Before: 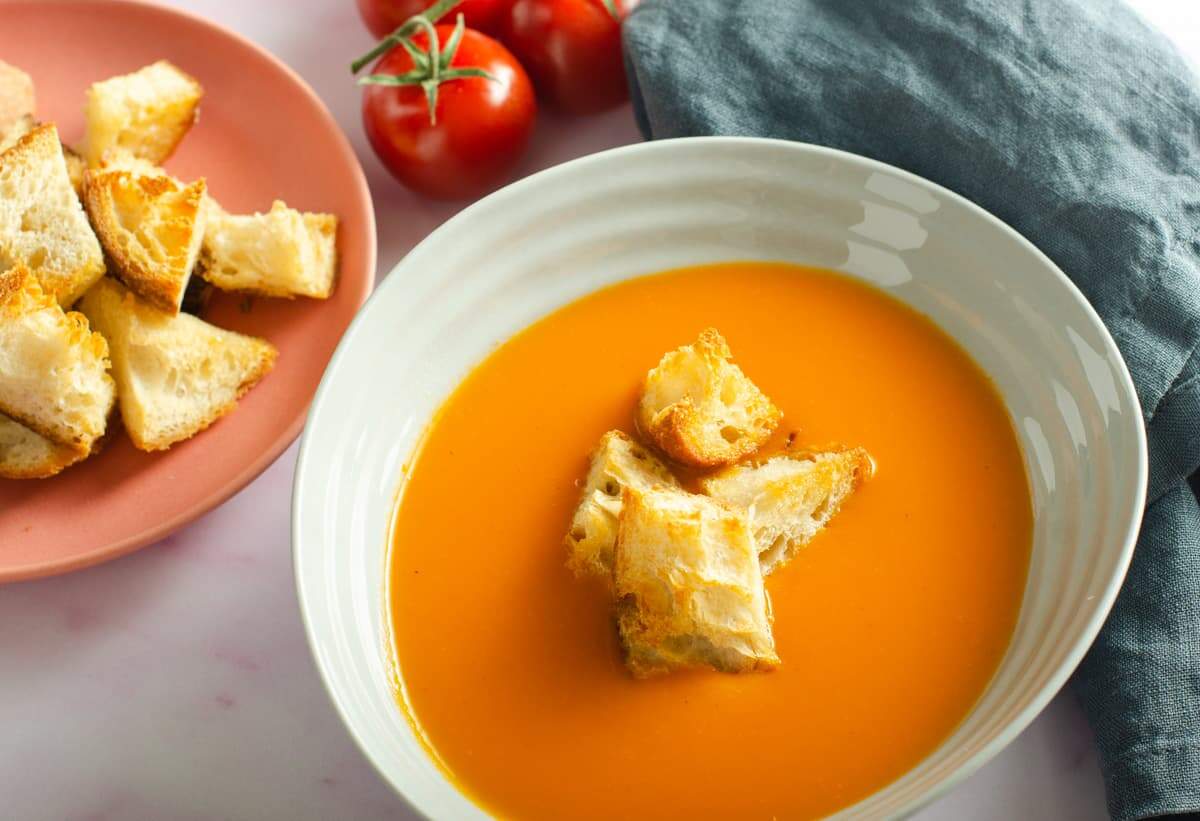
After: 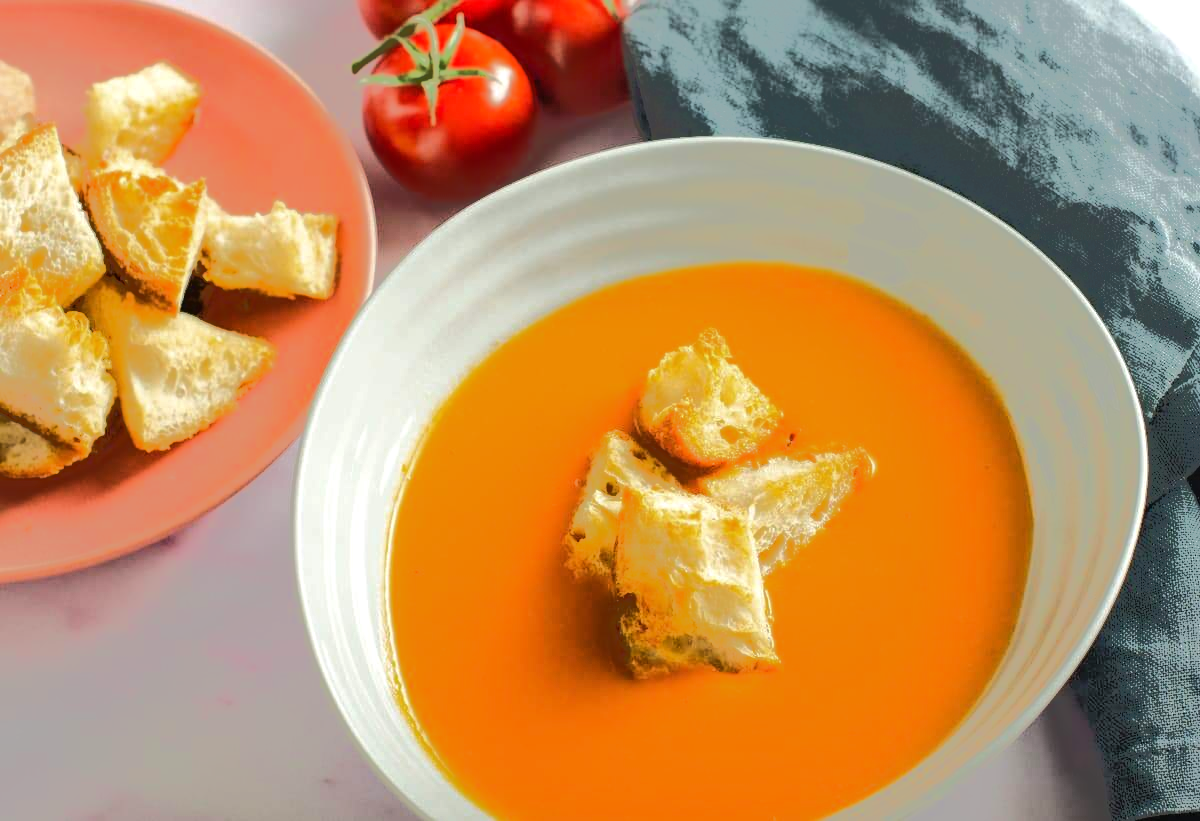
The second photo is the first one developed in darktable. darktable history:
tone equalizer: -7 EV -0.605 EV, -6 EV 0.975 EV, -5 EV -0.433 EV, -4 EV 0.463 EV, -3 EV 0.435 EV, -2 EV 0.151 EV, -1 EV -0.131 EV, +0 EV -0.413 EV, edges refinement/feathering 500, mask exposure compensation -1.57 EV, preserve details no
